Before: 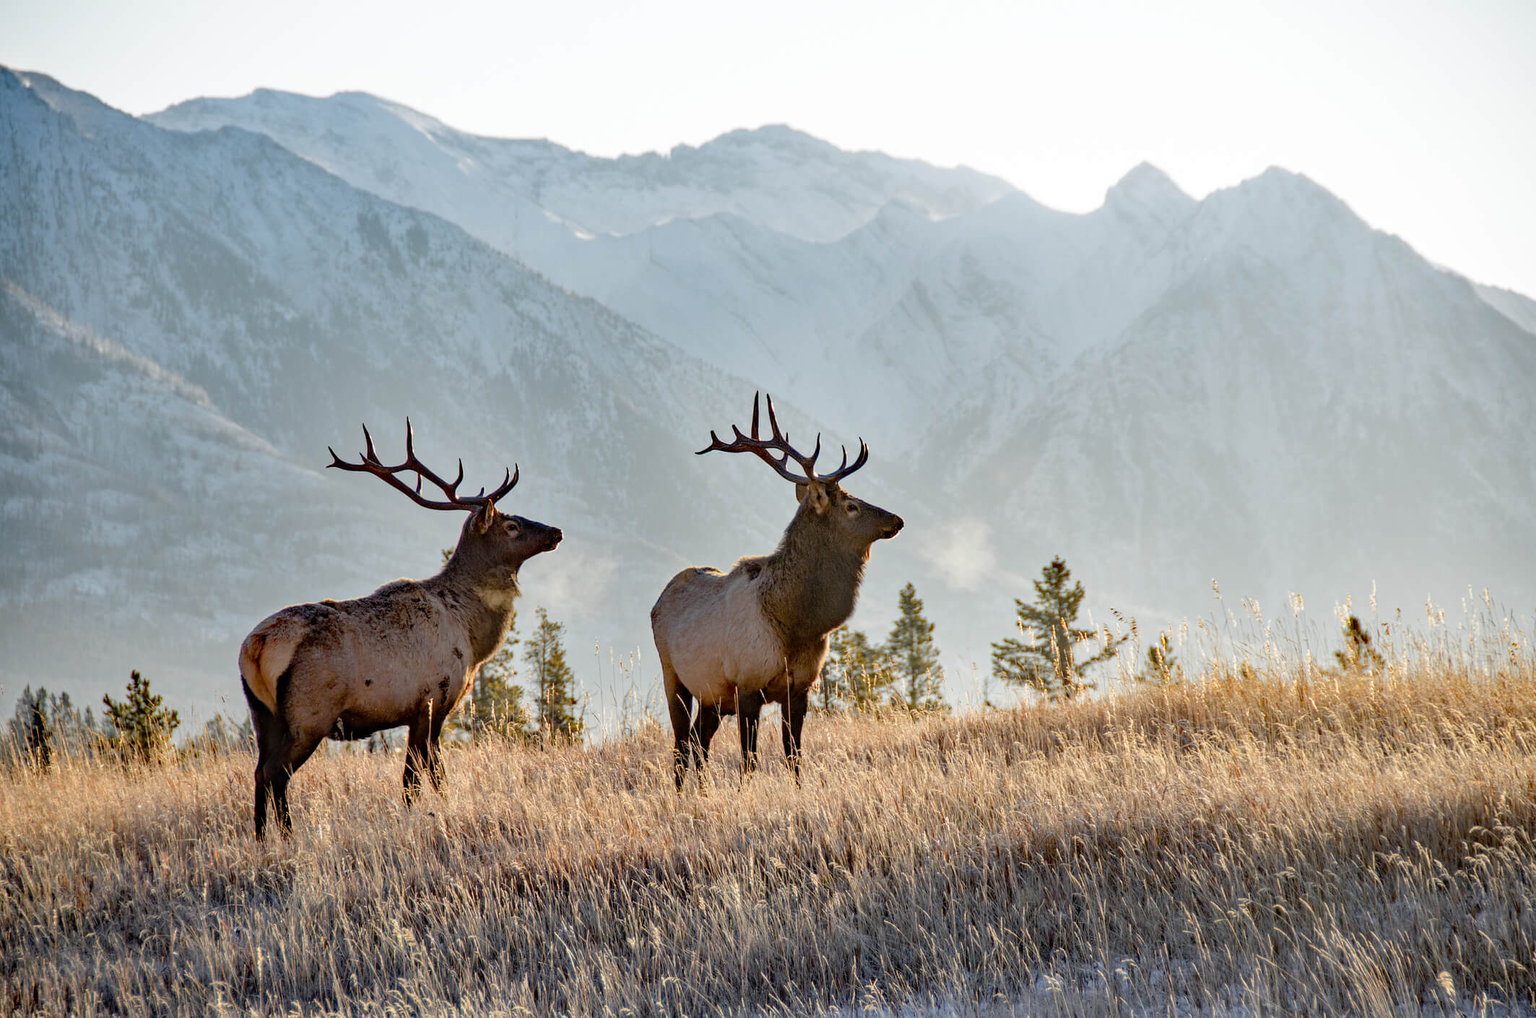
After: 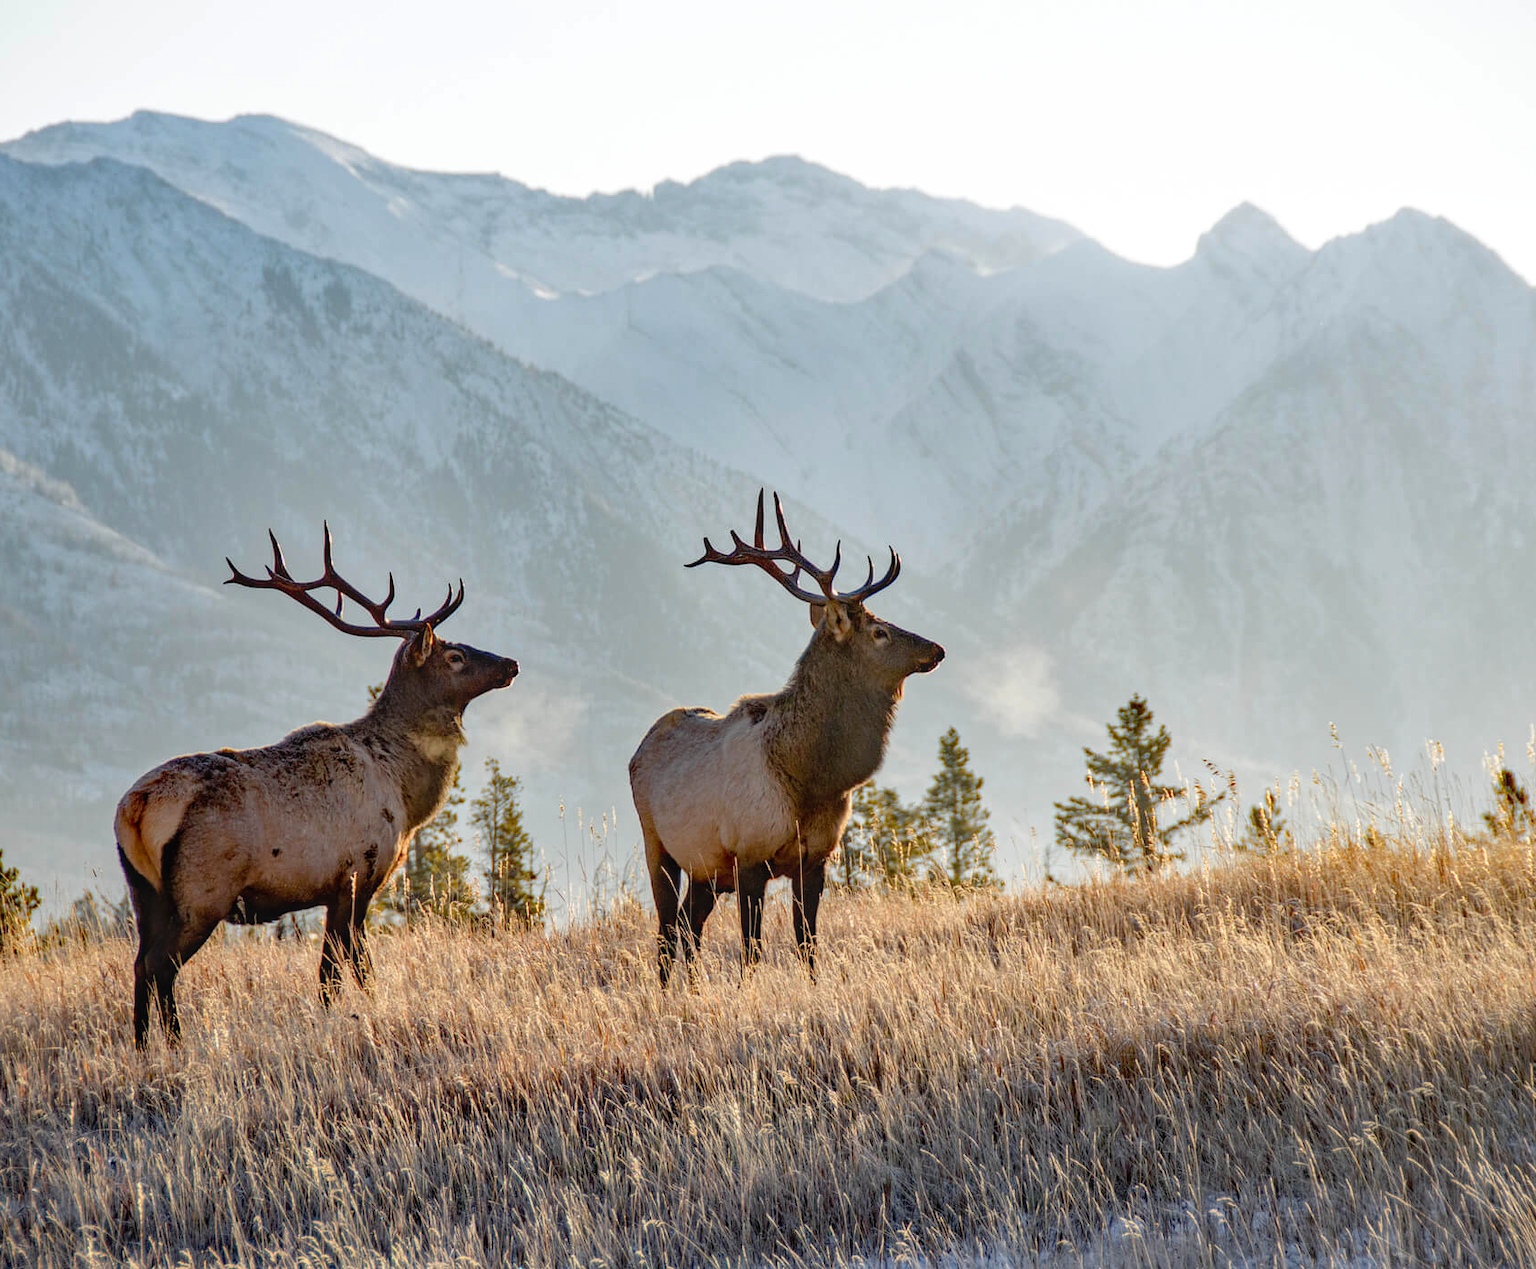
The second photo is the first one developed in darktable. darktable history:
color correction: highlights b* -0.052, saturation 1.08
local contrast: detail 110%
crop and rotate: left 9.618%, right 10.281%
